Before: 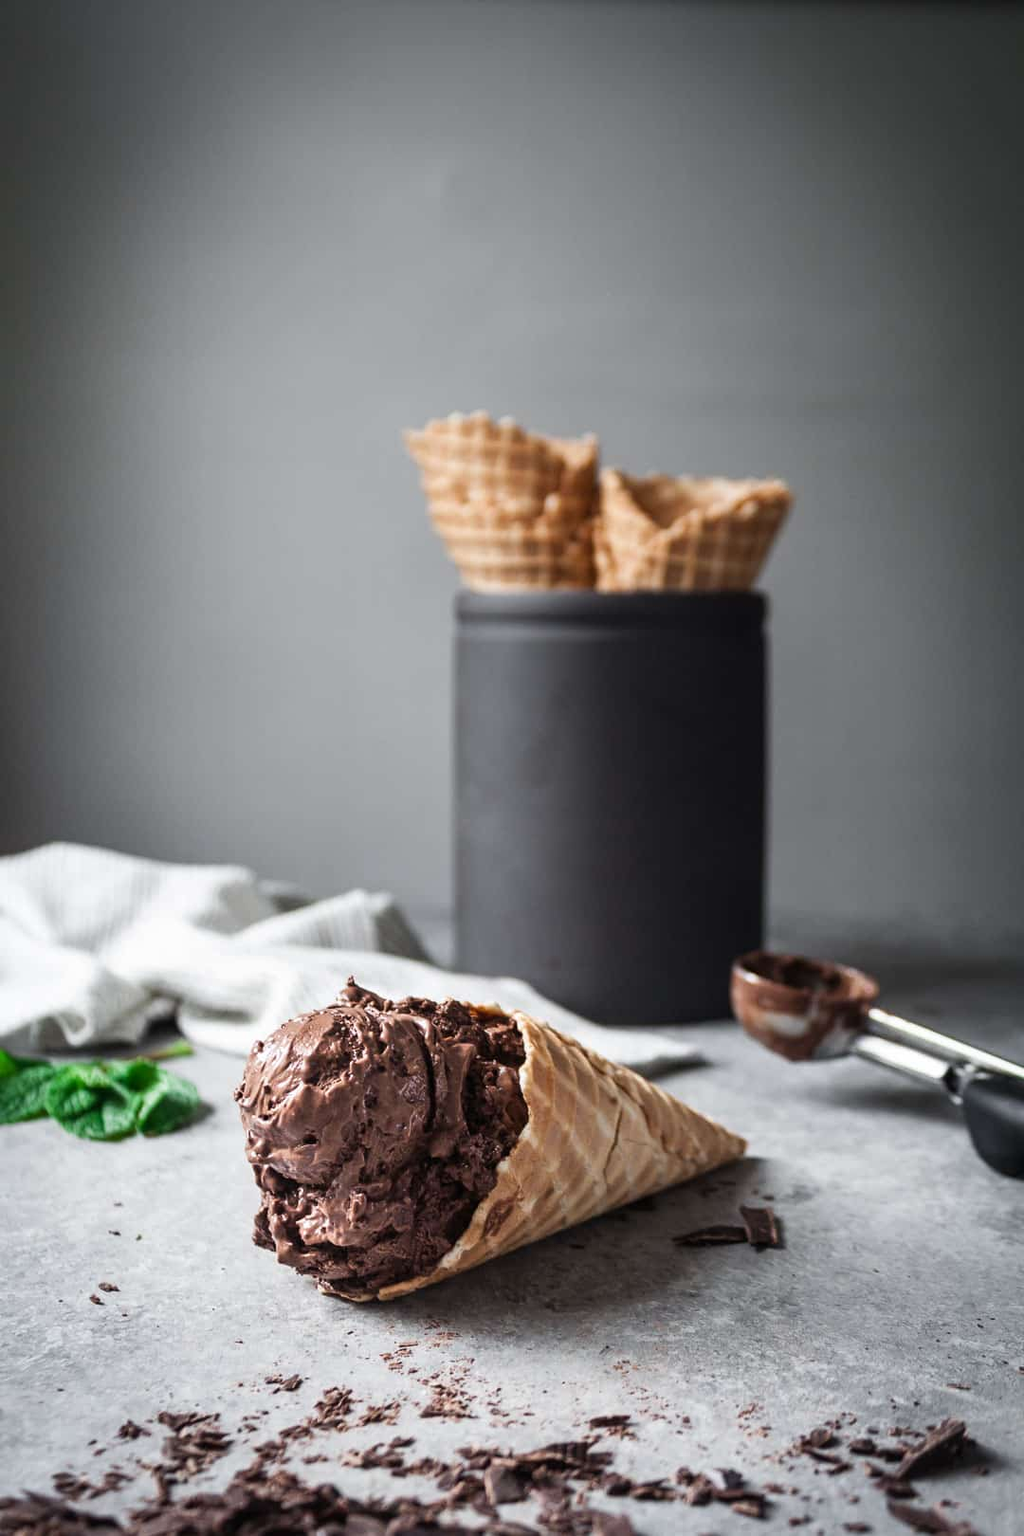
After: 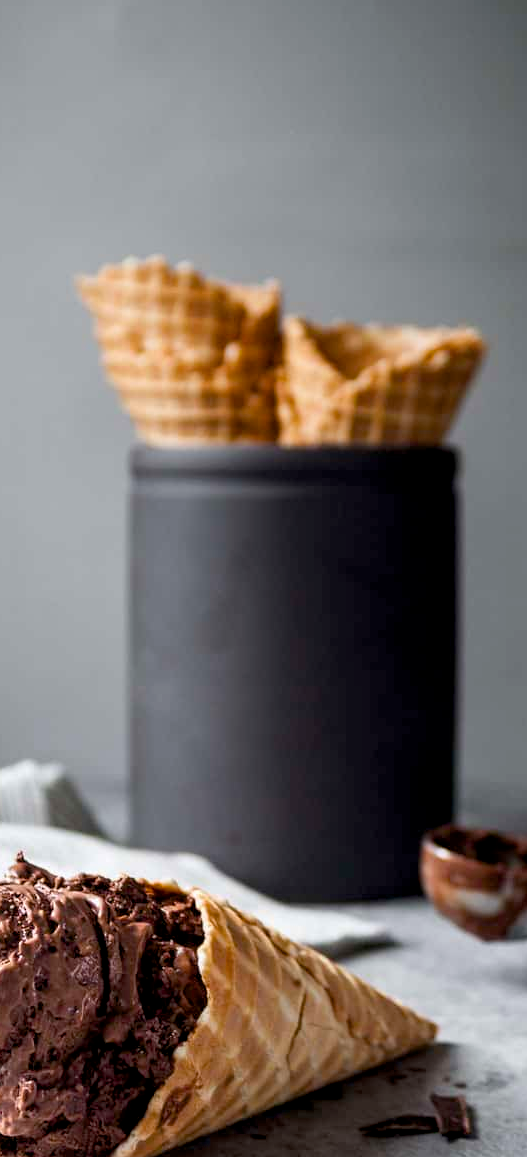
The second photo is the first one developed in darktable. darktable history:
crop: left 32.457%, top 11.001%, right 18.678%, bottom 17.538%
exposure: black level correction 0.007, compensate exposure bias true, compensate highlight preservation false
color balance rgb: perceptual saturation grading › global saturation 35.991%
